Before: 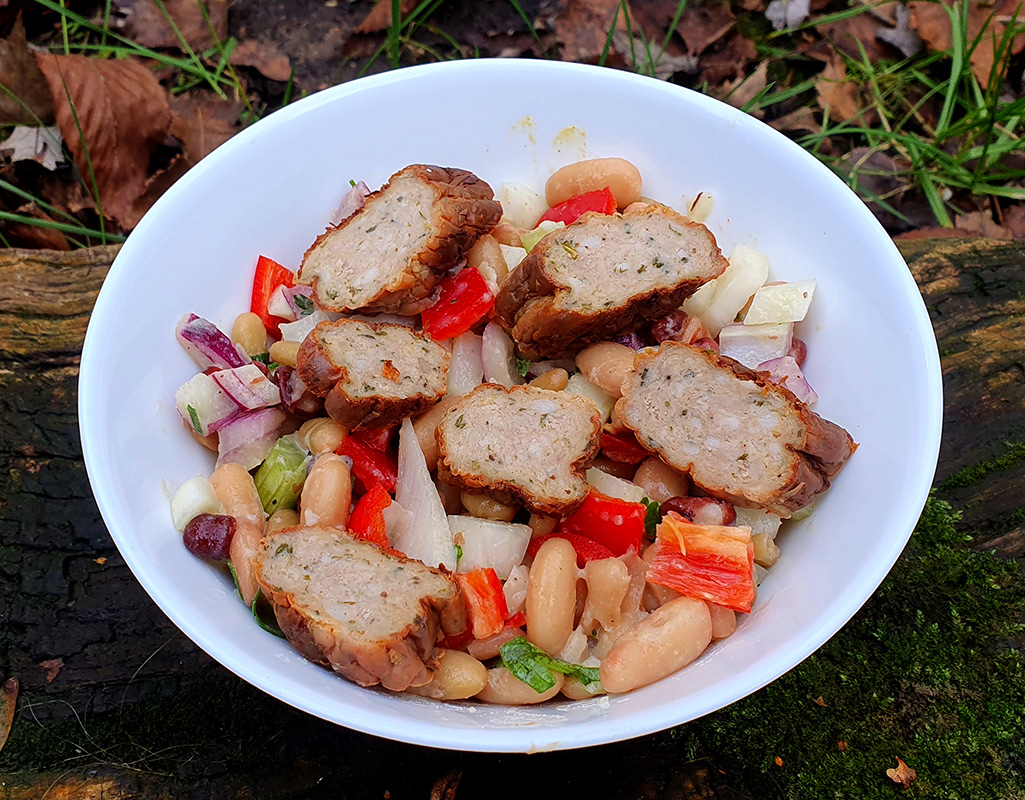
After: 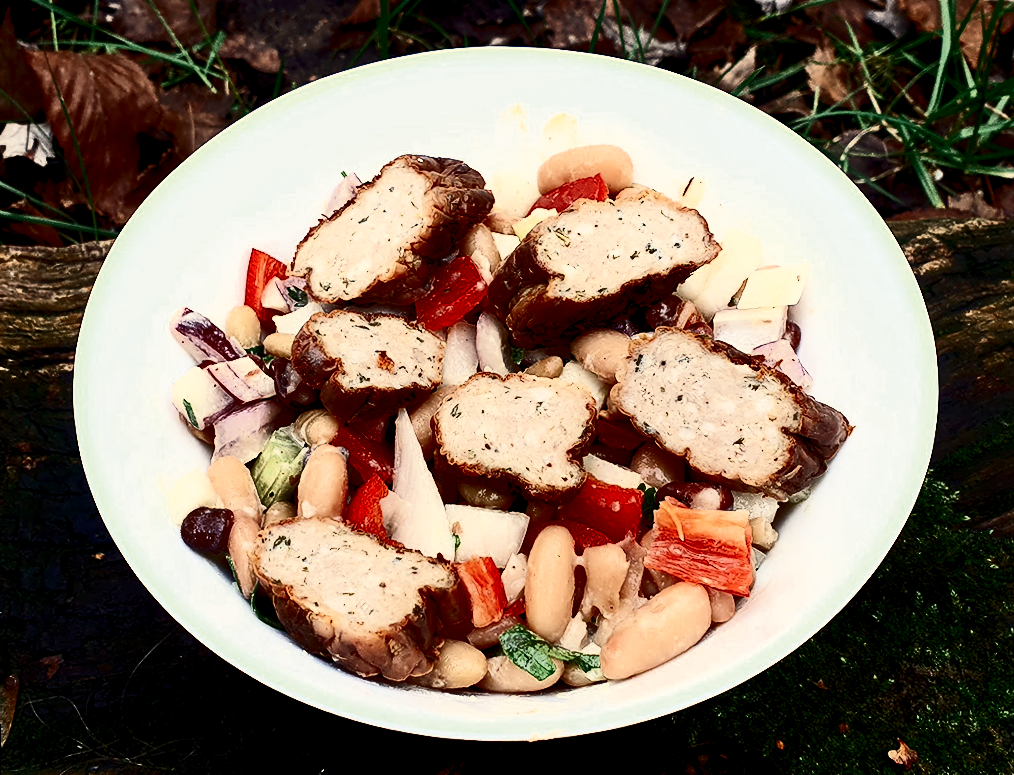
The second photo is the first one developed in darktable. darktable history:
color zones: curves: ch0 [(0, 0.5) (0.125, 0.4) (0.25, 0.5) (0.375, 0.4) (0.5, 0.4) (0.625, 0.35) (0.75, 0.35) (0.875, 0.5)]; ch1 [(0, 0.35) (0.125, 0.45) (0.25, 0.35) (0.375, 0.35) (0.5, 0.35) (0.625, 0.35) (0.75, 0.45) (0.875, 0.35)]; ch2 [(0, 0.6) (0.125, 0.5) (0.25, 0.5) (0.375, 0.6) (0.5, 0.6) (0.625, 0.5) (0.75, 0.5) (0.875, 0.5)]
contrast brightness saturation: contrast 0.93, brightness 0.2
exposure: black level correction 0.007, compensate highlight preservation false
rotate and perspective: rotation -1°, crop left 0.011, crop right 0.989, crop top 0.025, crop bottom 0.975
vibrance: vibrance 50%
color balance rgb: shadows lift › chroma 2%, shadows lift › hue 263°, highlights gain › chroma 8%, highlights gain › hue 84°, linear chroma grading › global chroma -15%, saturation formula JzAzBz (2021)
